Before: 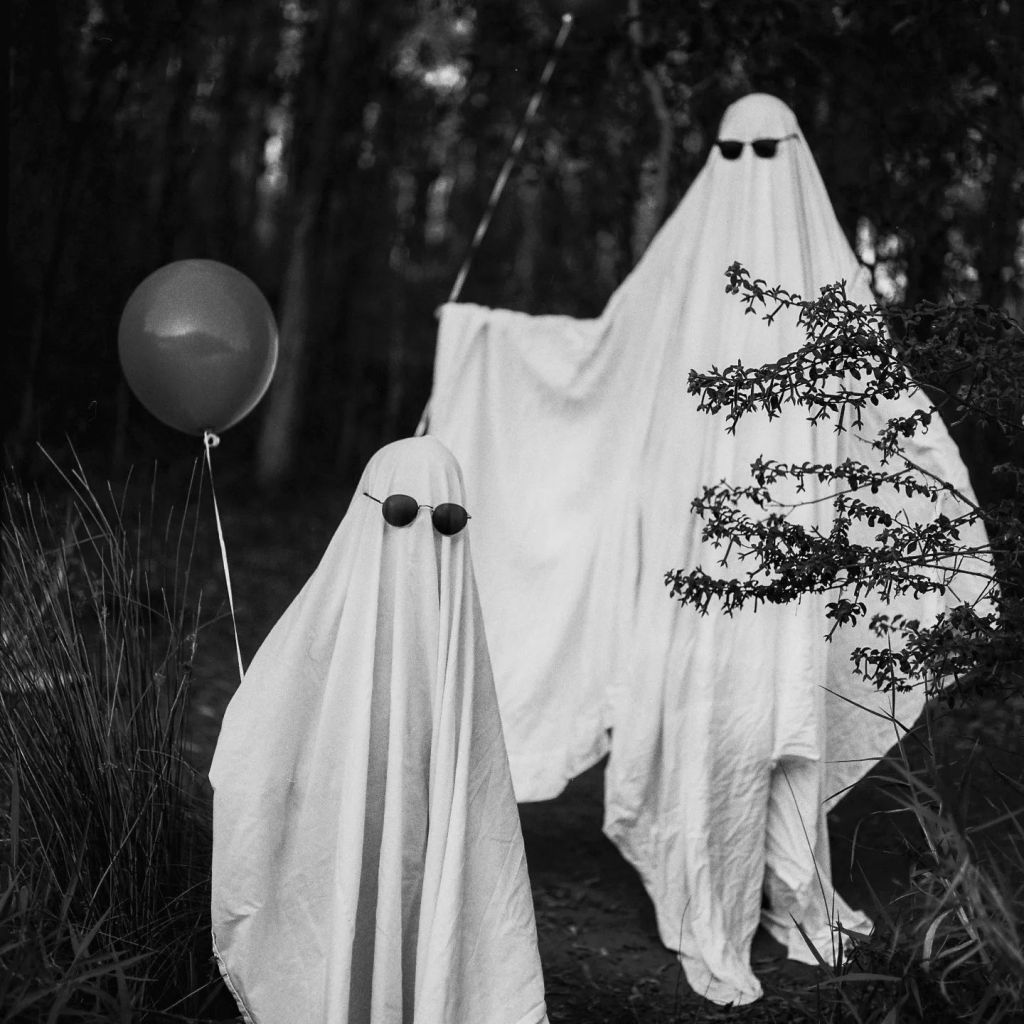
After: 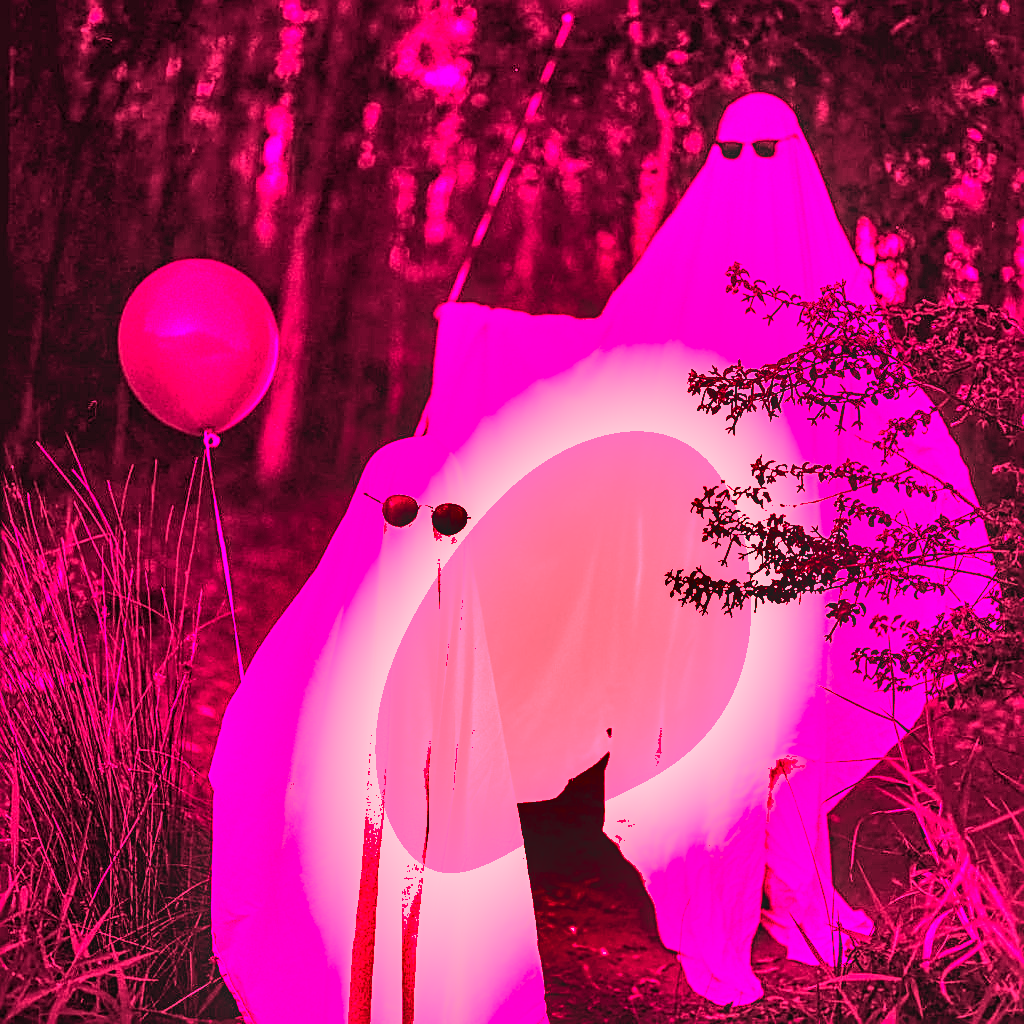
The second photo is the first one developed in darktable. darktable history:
contrast brightness saturation: contrast 0.1, brightness 0.03, saturation 0.09
local contrast: on, module defaults
white balance: red 4.26, blue 1.802
shadows and highlights: radius 171.16, shadows 27, white point adjustment 3.13, highlights -67.95, soften with gaussian
sharpen: on, module defaults
color balance rgb: perceptual saturation grading › global saturation 25%, global vibrance 20%
